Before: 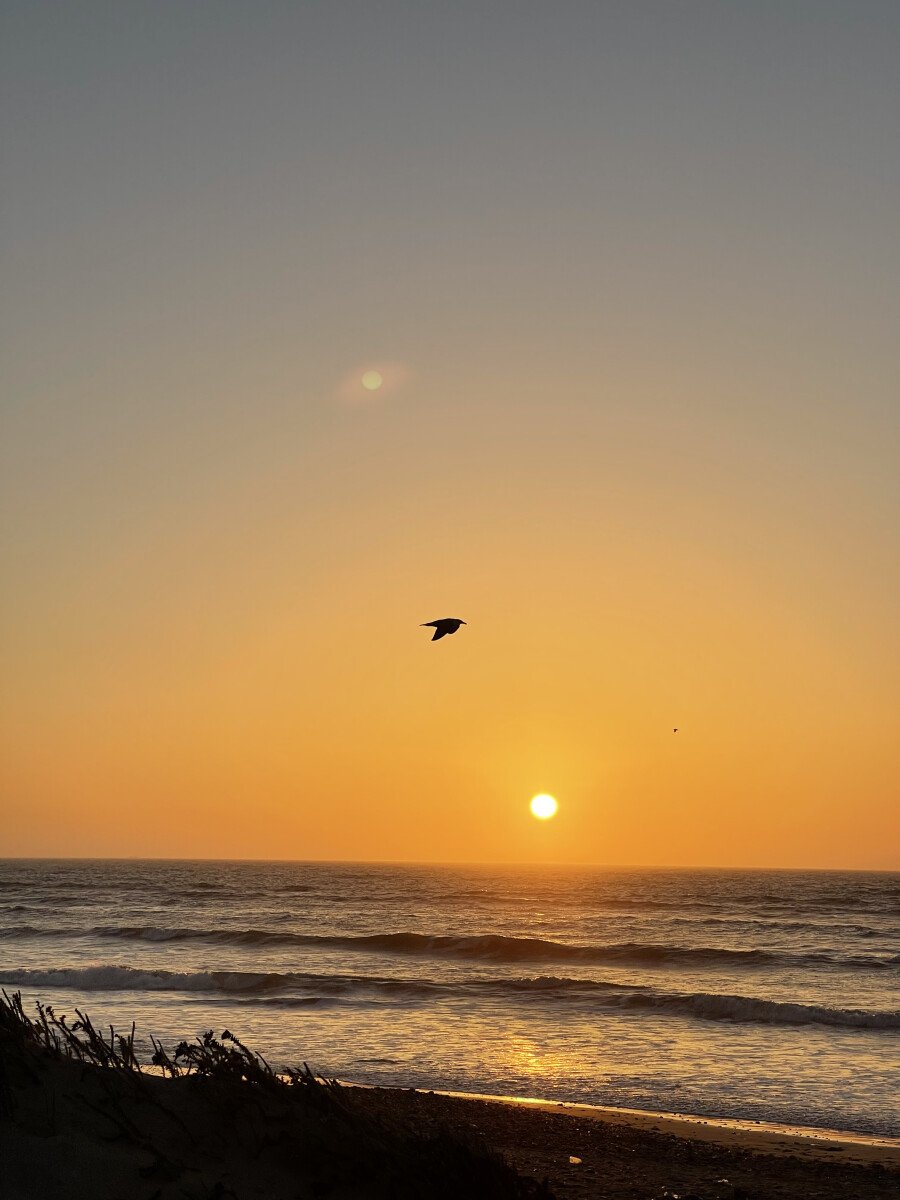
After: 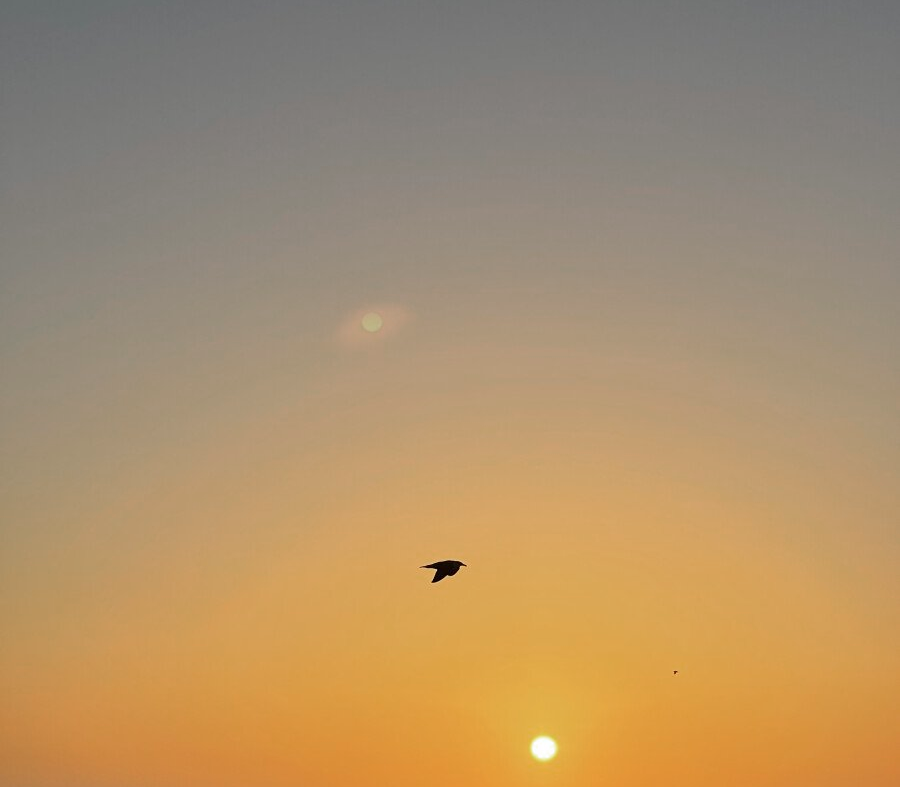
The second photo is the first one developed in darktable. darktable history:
shadows and highlights: radius 331.84, shadows 53.55, highlights -100, compress 94.63%, highlights color adjustment 73.23%, soften with gaussian
crop and rotate: top 4.848%, bottom 29.503%
color zones: curves: ch0 [(0, 0.5) (0.143, 0.5) (0.286, 0.456) (0.429, 0.5) (0.571, 0.5) (0.714, 0.5) (0.857, 0.5) (1, 0.5)]; ch1 [(0, 0.5) (0.143, 0.5) (0.286, 0.422) (0.429, 0.5) (0.571, 0.5) (0.714, 0.5) (0.857, 0.5) (1, 0.5)]
